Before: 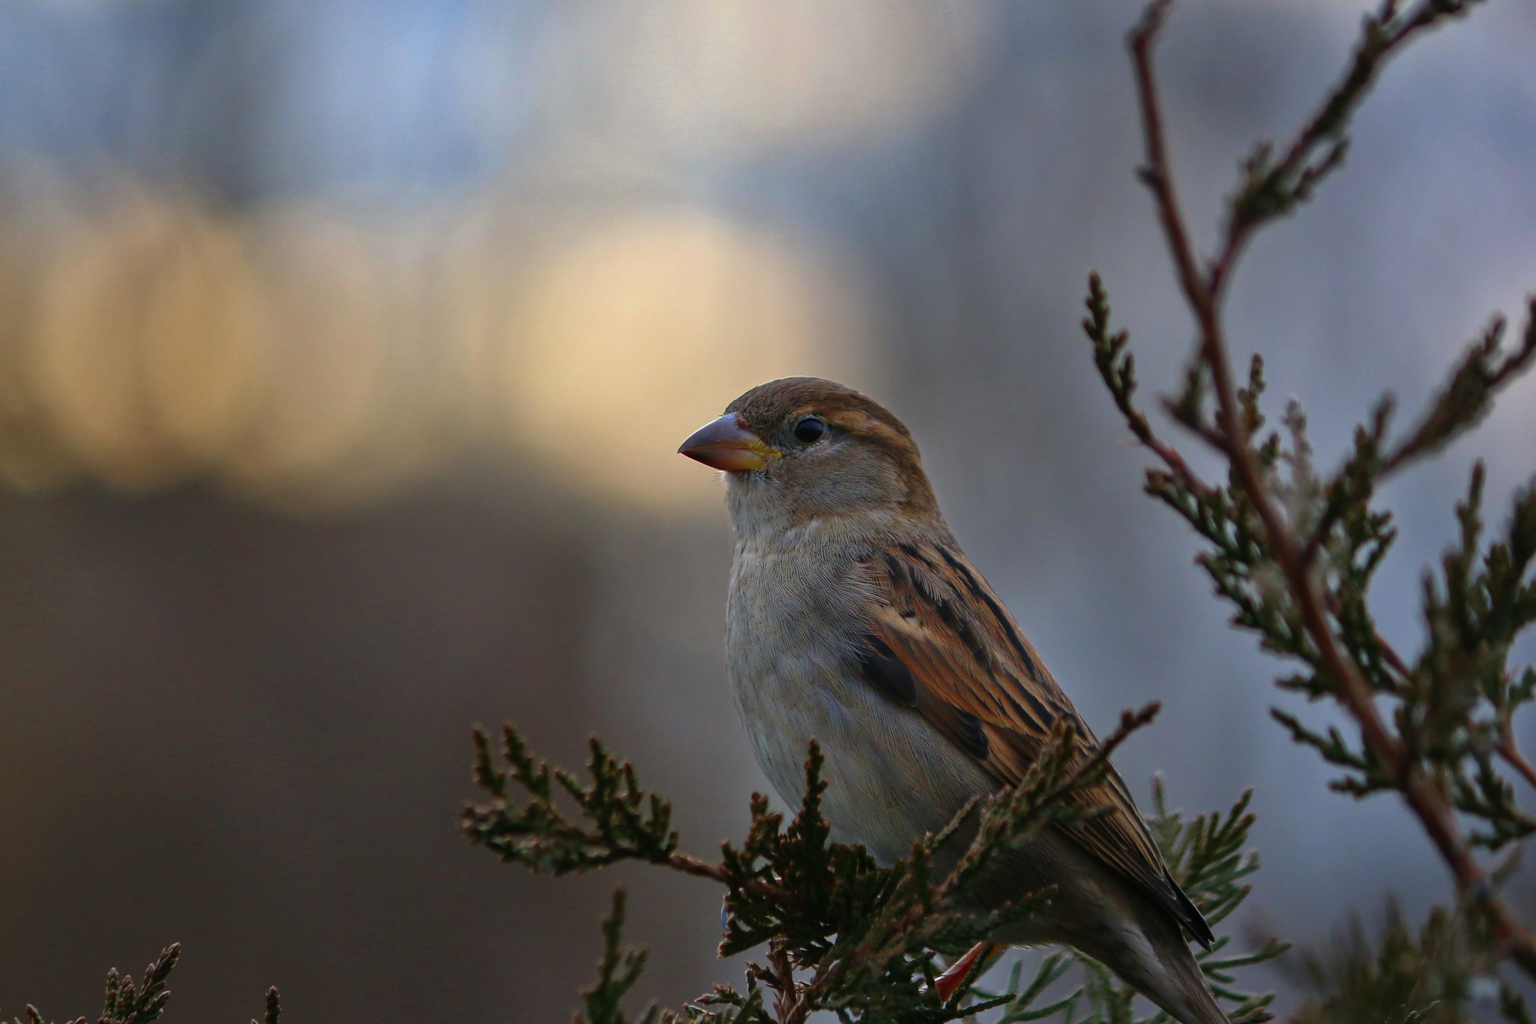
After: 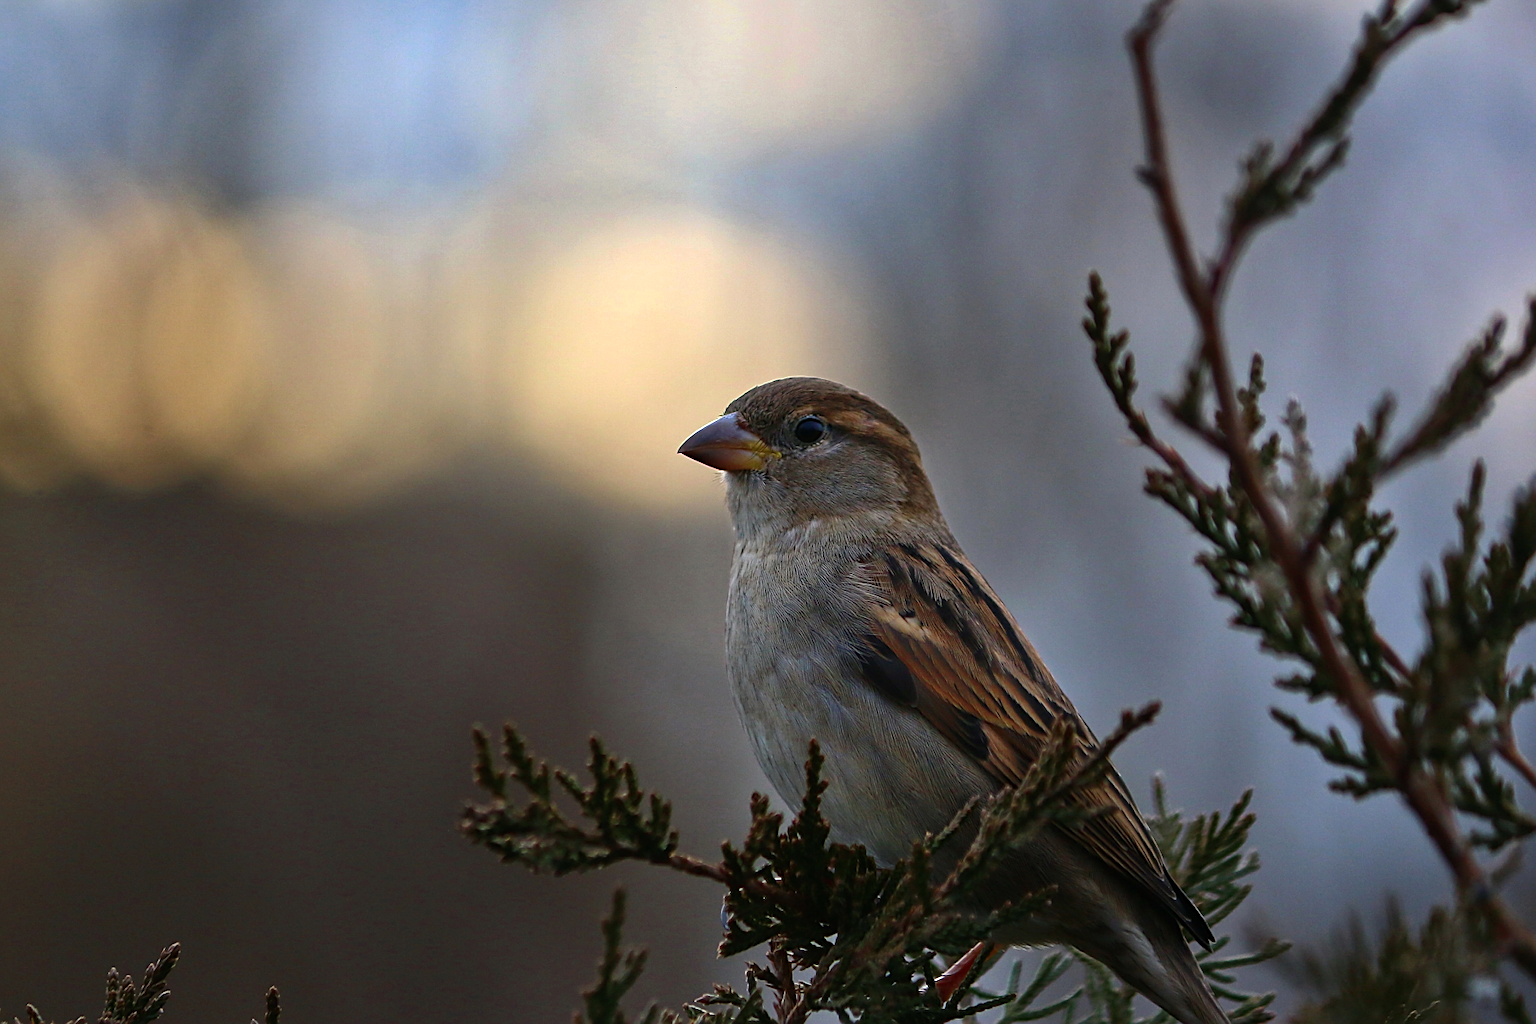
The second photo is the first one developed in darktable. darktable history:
sharpen: on, module defaults
tone equalizer: -8 EV -0.417 EV, -7 EV -0.389 EV, -6 EV -0.333 EV, -5 EV -0.222 EV, -3 EV 0.222 EV, -2 EV 0.333 EV, -1 EV 0.389 EV, +0 EV 0.417 EV, edges refinement/feathering 500, mask exposure compensation -1.57 EV, preserve details no
